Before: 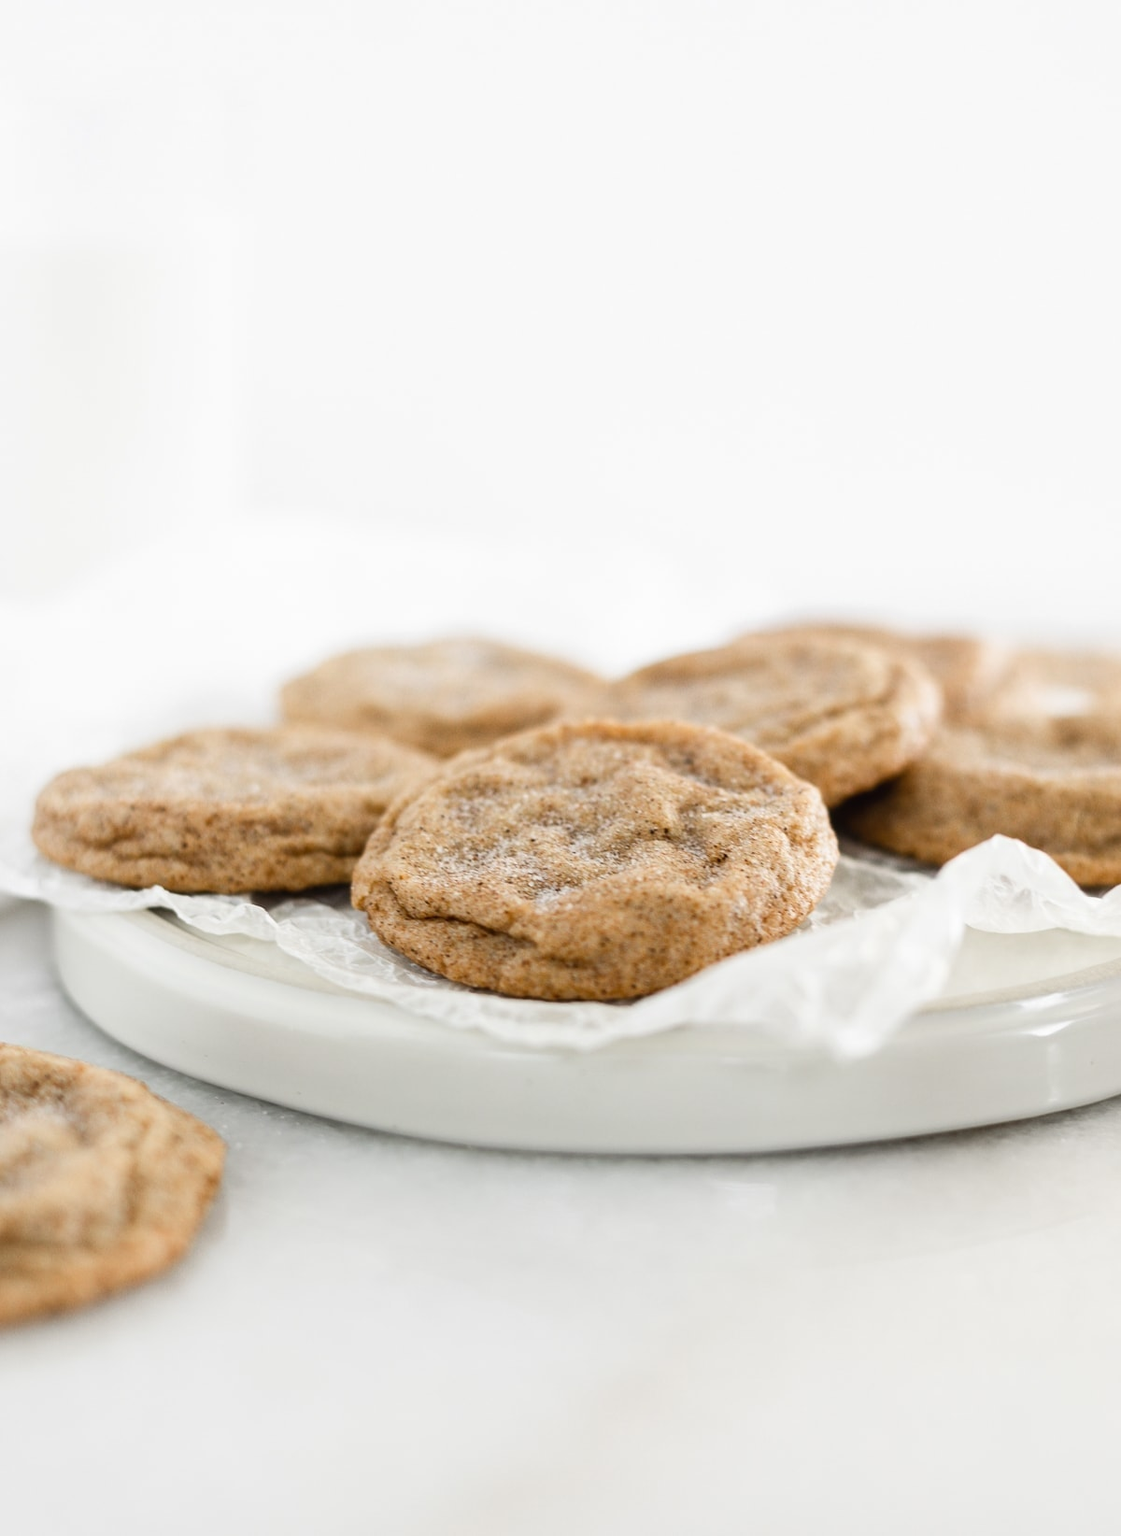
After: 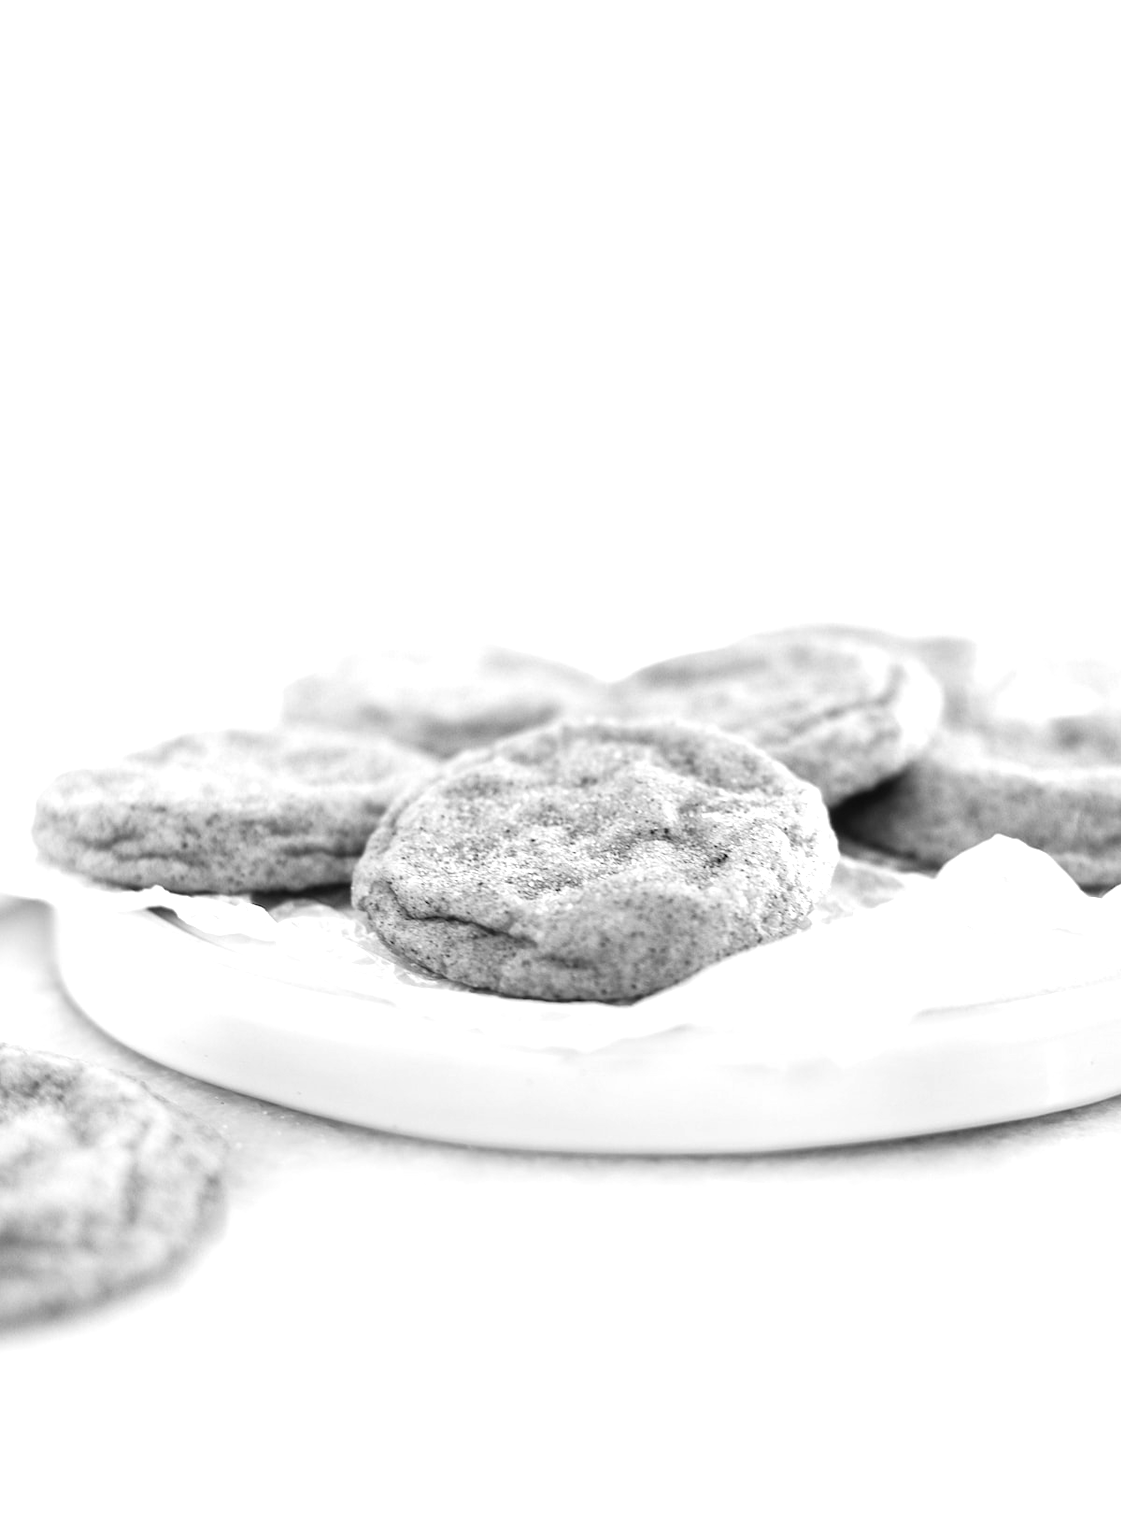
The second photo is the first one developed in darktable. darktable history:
monochrome: a -35.87, b 49.73, size 1.7
exposure: exposure 0.766 EV, compensate highlight preservation false
